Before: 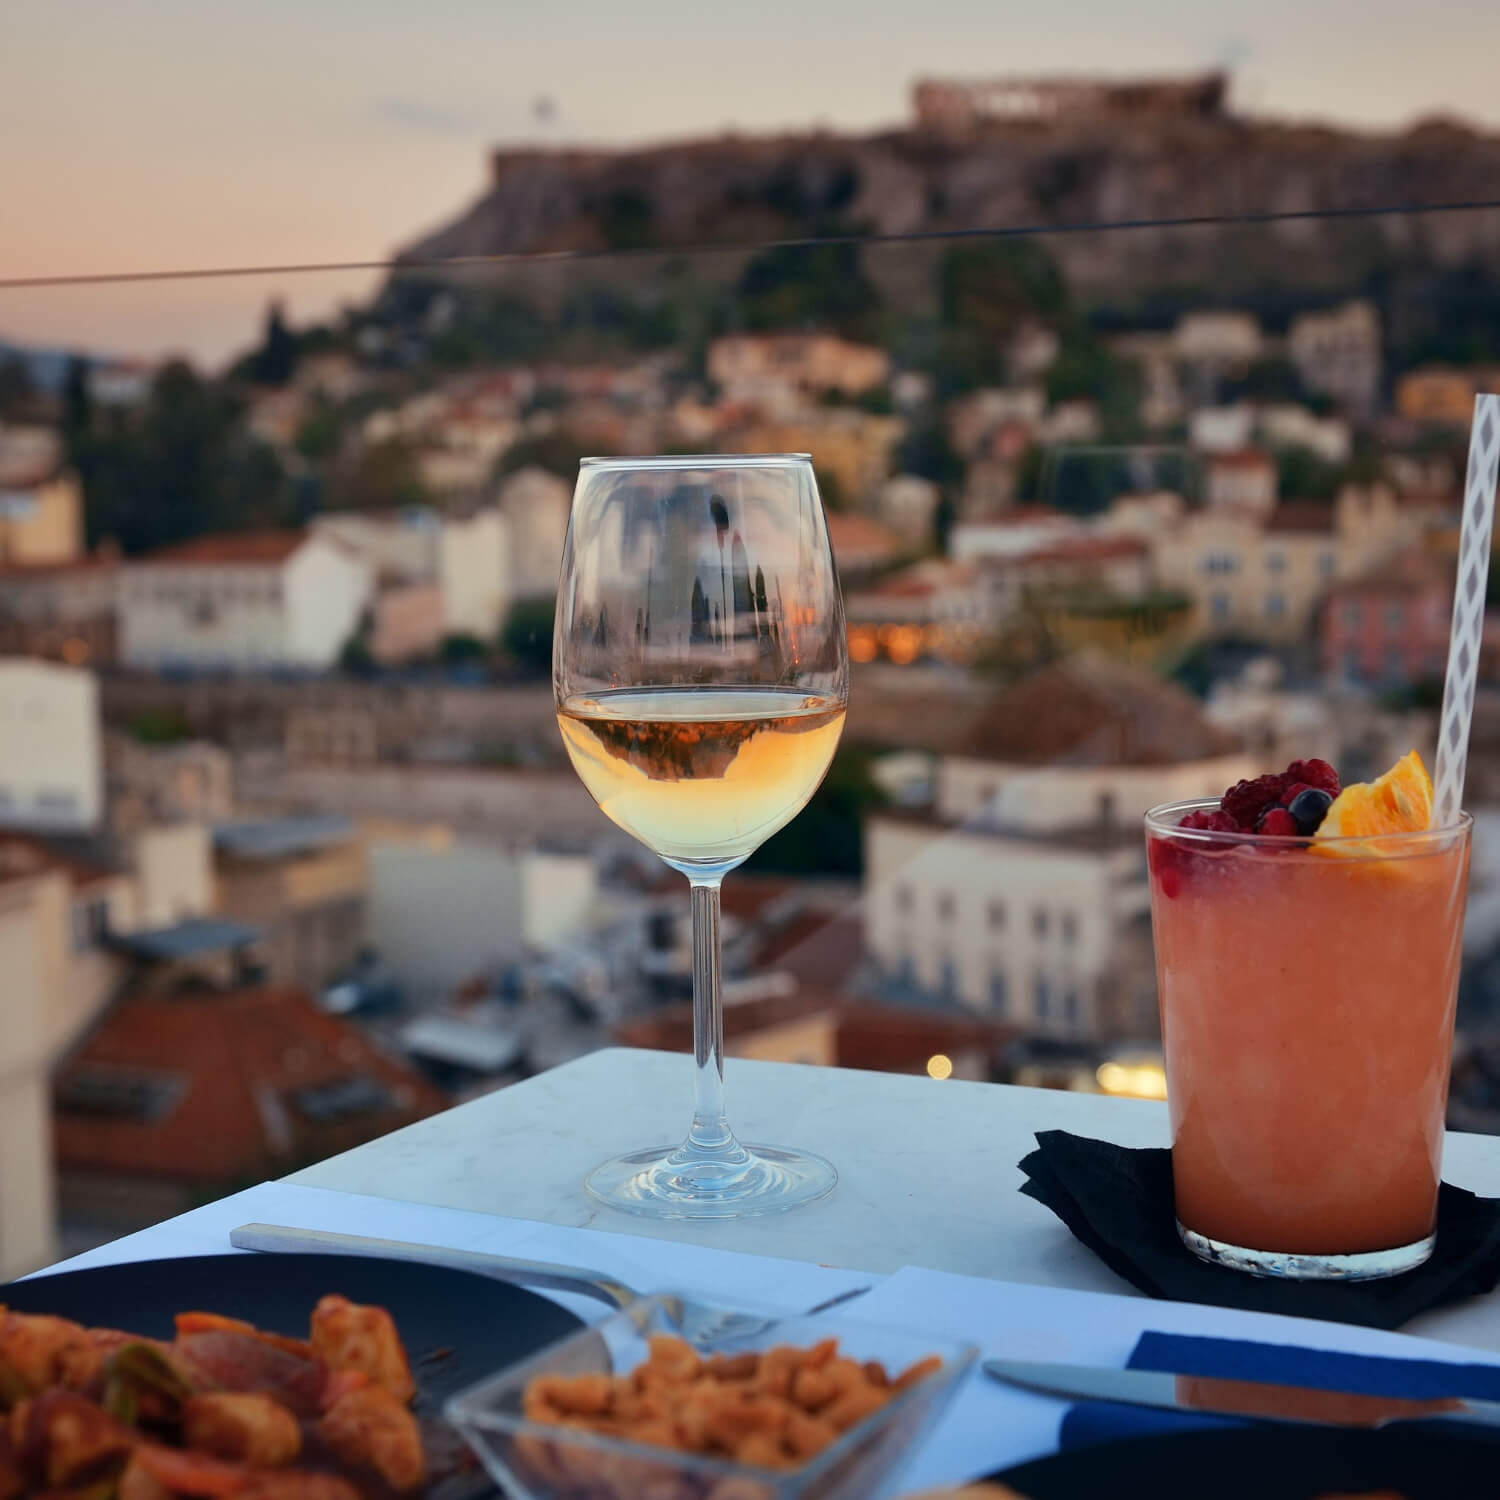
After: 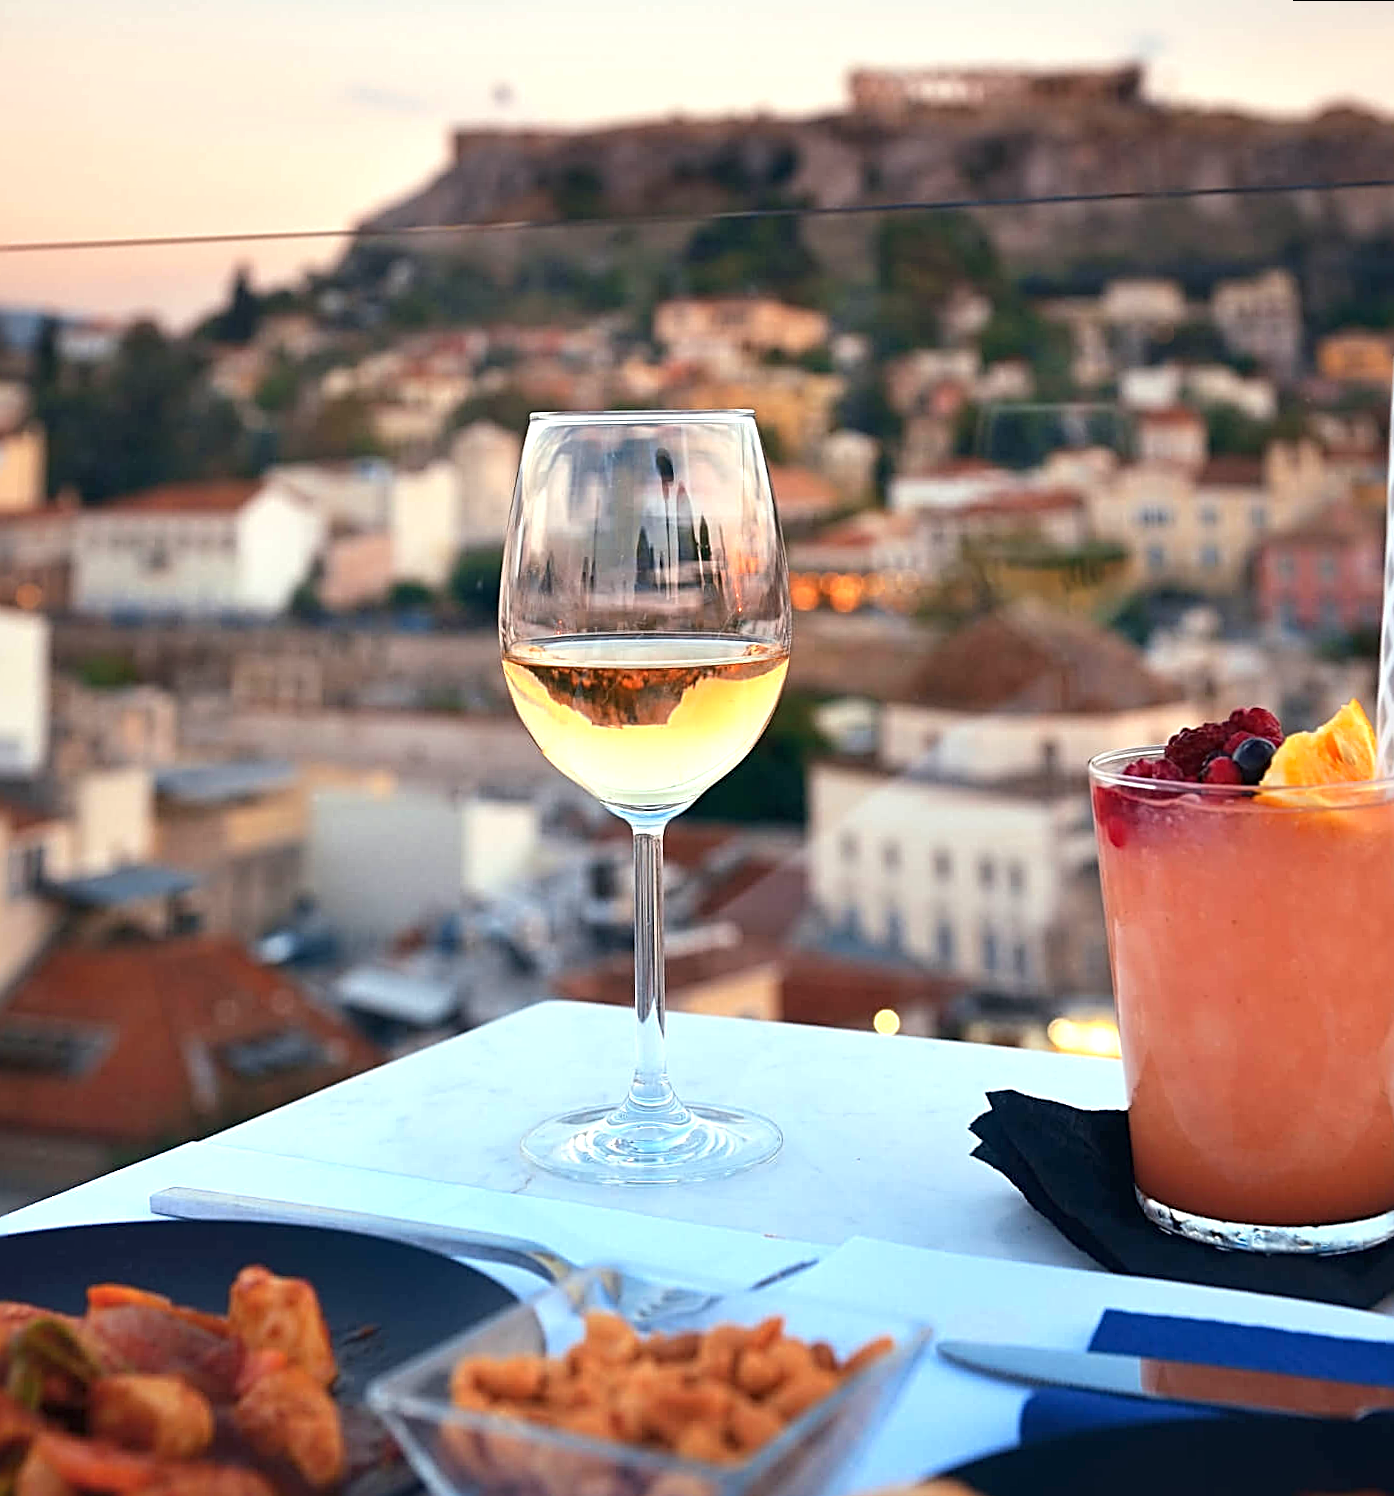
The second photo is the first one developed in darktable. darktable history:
rotate and perspective: rotation 0.215°, lens shift (vertical) -0.139, crop left 0.069, crop right 0.939, crop top 0.002, crop bottom 0.996
exposure: black level correction 0, exposure 0.95 EV, compensate exposure bias true, compensate highlight preservation false
sharpen: radius 2.817, amount 0.715
